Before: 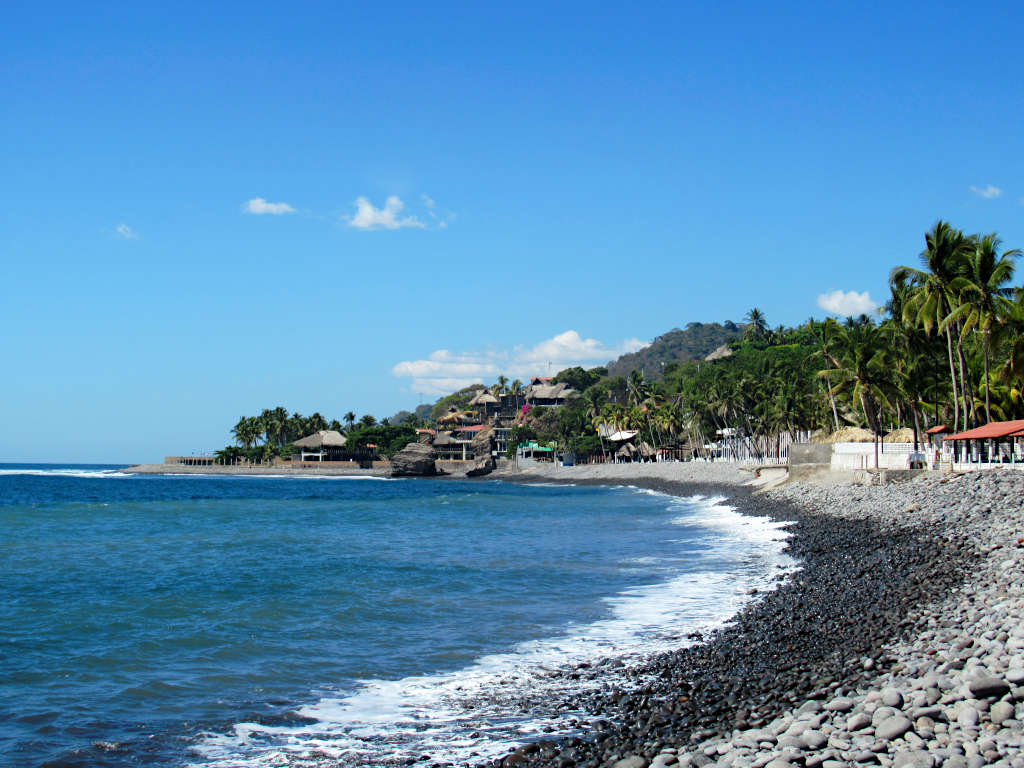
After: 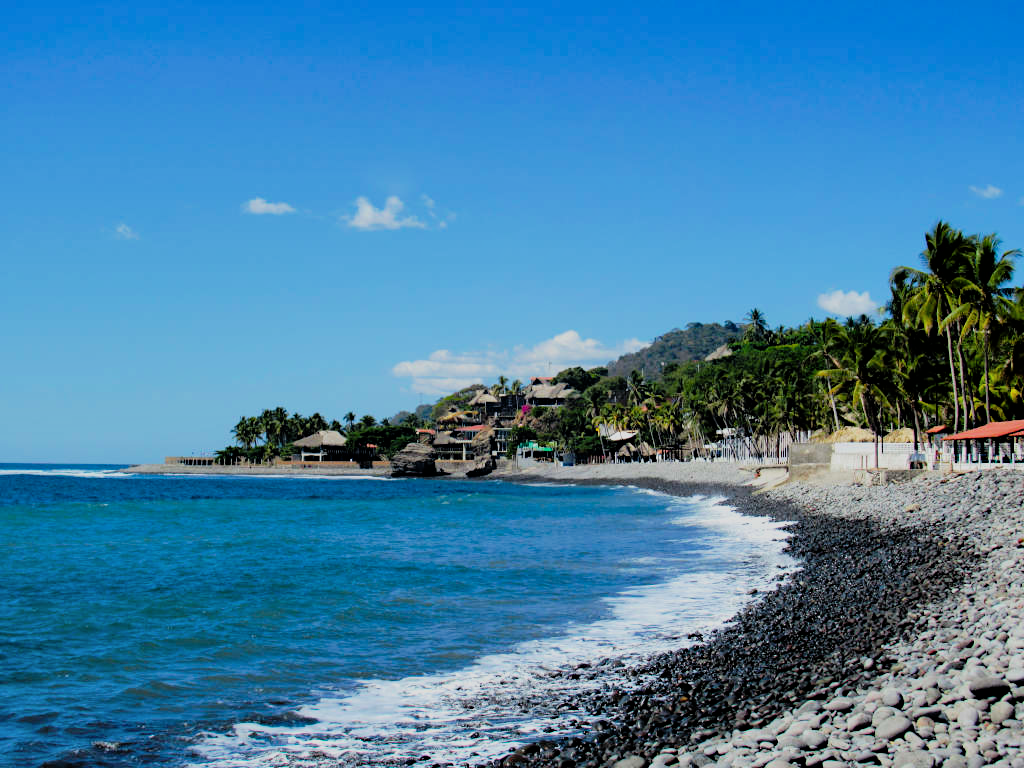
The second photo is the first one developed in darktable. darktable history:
shadows and highlights: soften with gaussian
color balance rgb: perceptual saturation grading › global saturation 20%, global vibrance 20%
filmic rgb: black relative exposure -5 EV, hardness 2.88, contrast 1.1
